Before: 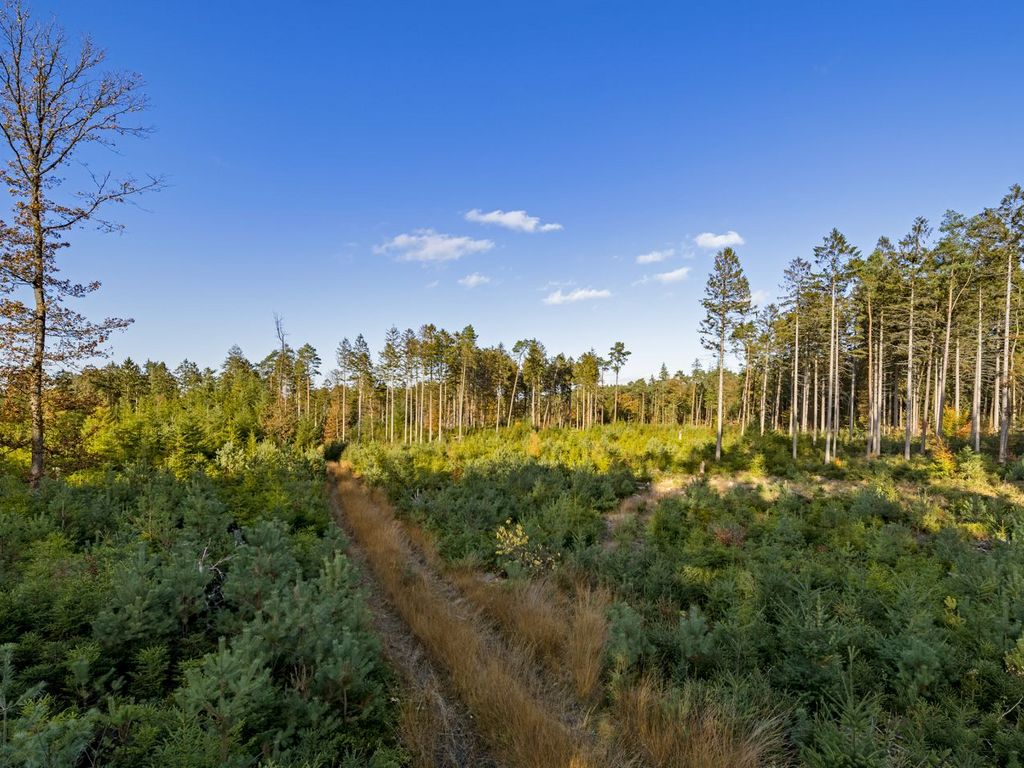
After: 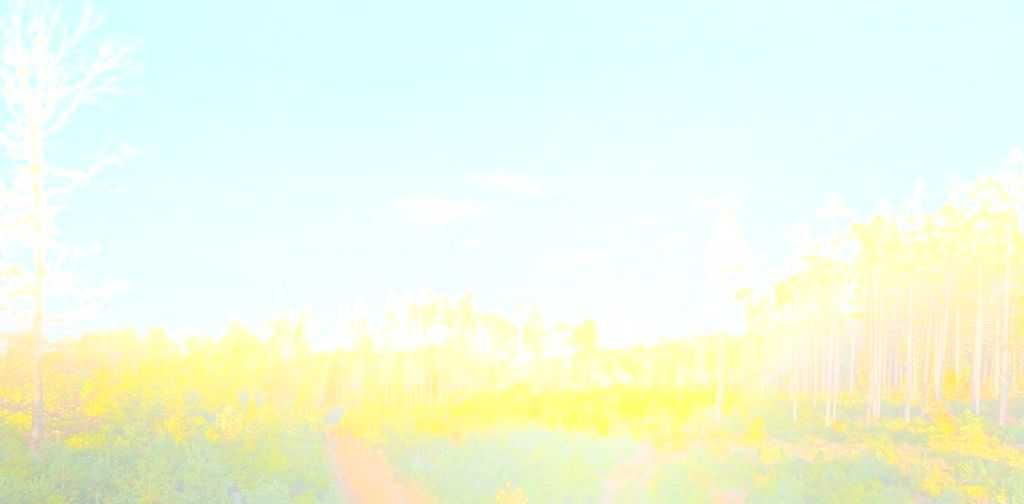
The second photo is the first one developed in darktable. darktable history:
crop and rotate: top 4.848%, bottom 29.503%
bloom: size 25%, threshold 5%, strength 90%
